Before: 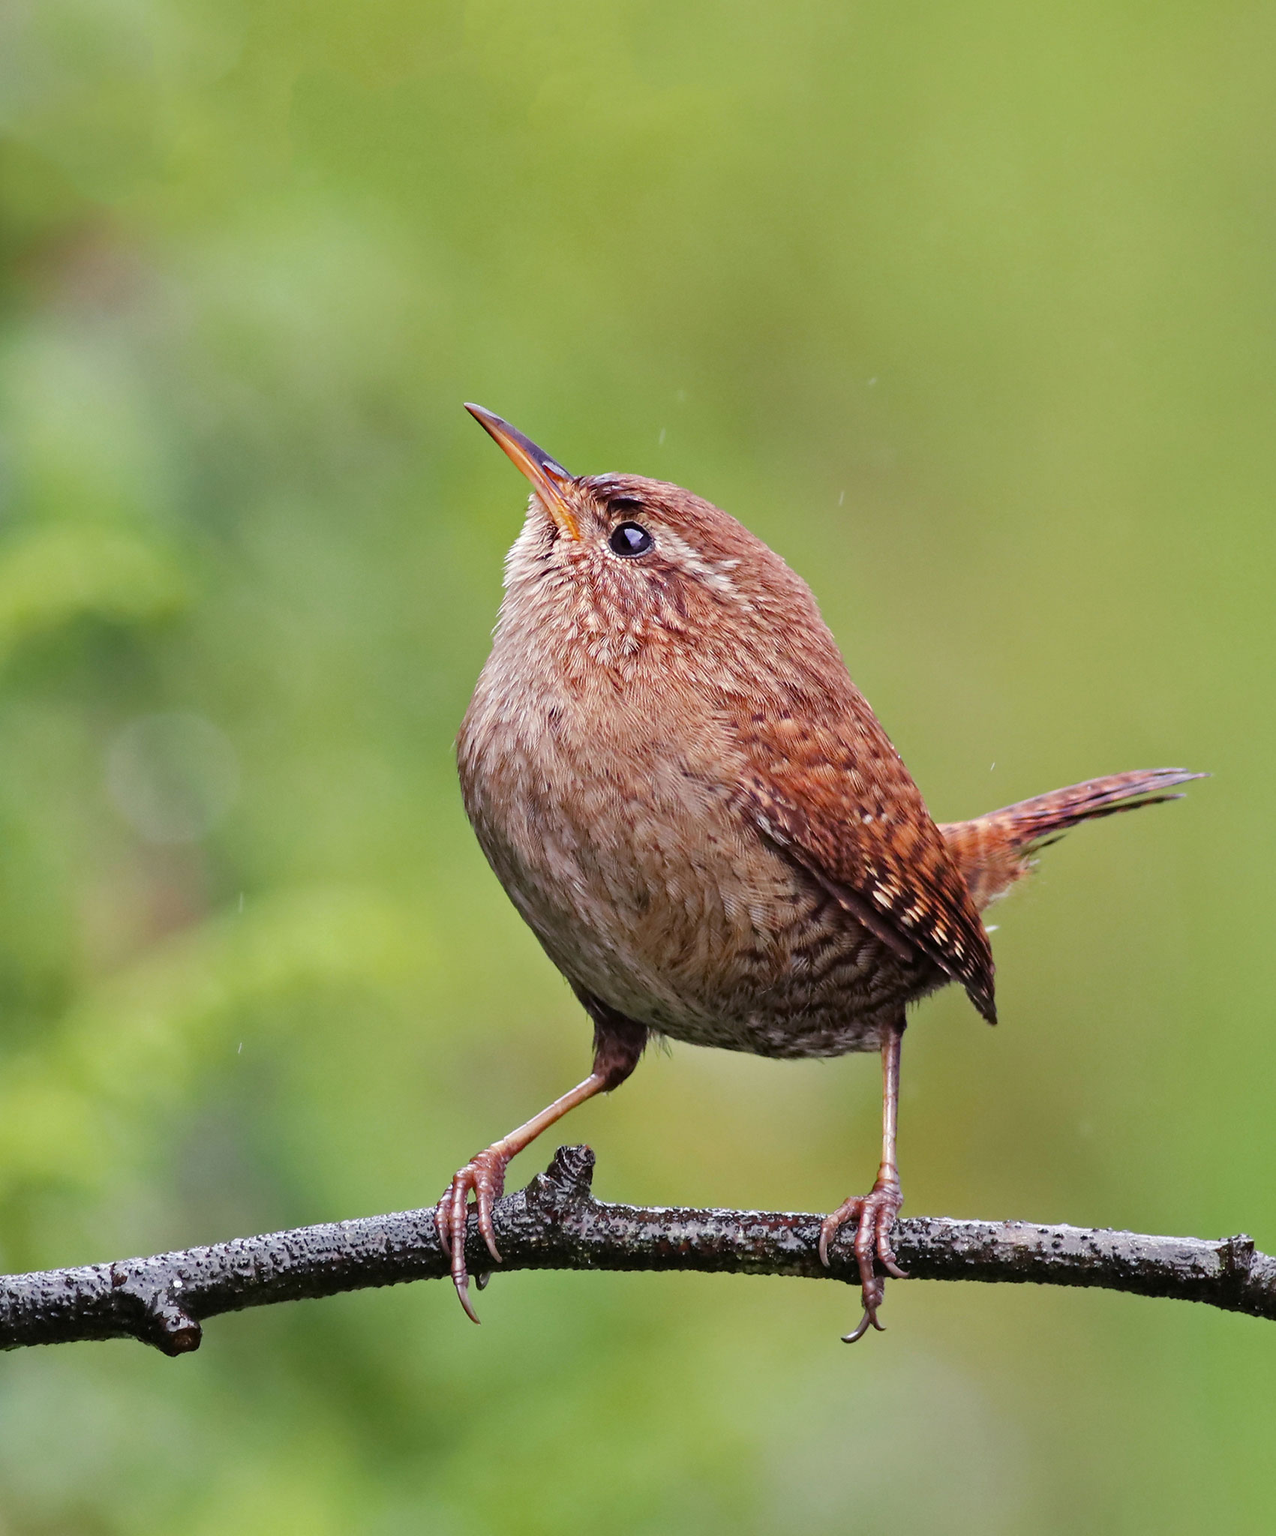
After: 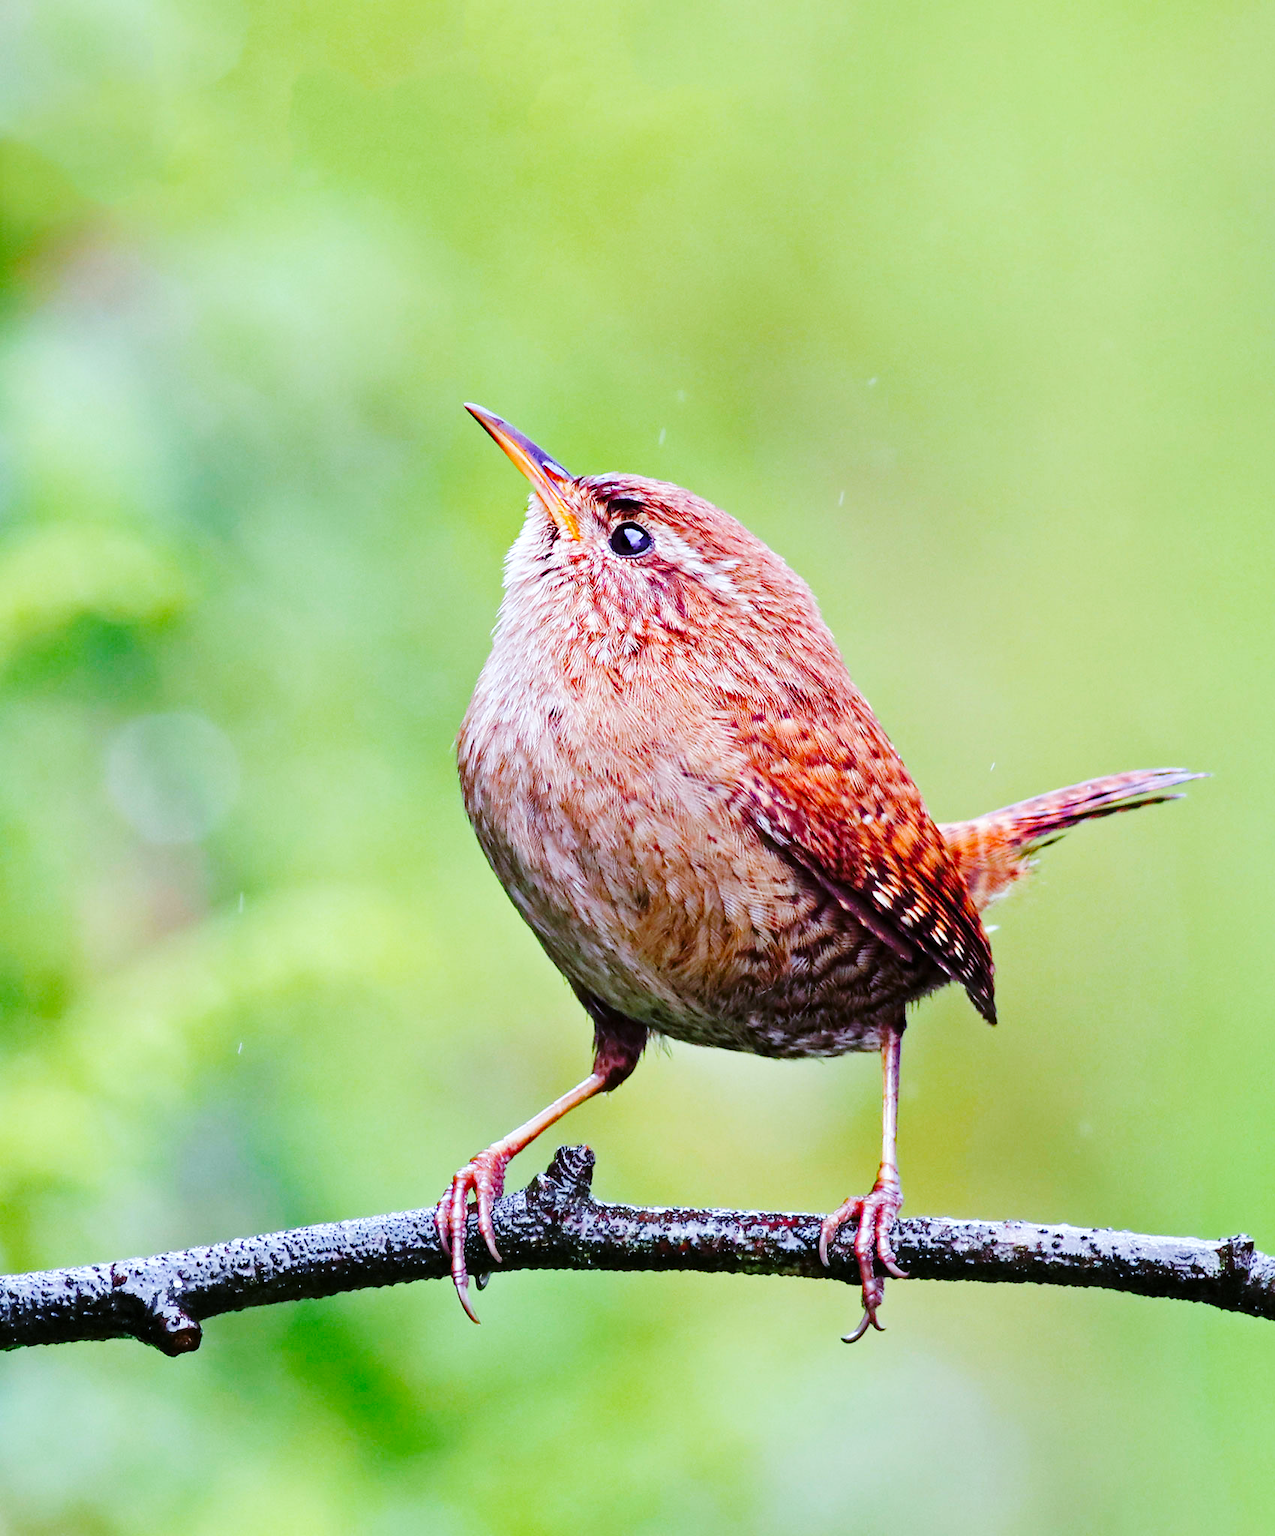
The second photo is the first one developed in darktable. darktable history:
color balance rgb: perceptual saturation grading › global saturation 35%, perceptual saturation grading › highlights -30%, perceptual saturation grading › shadows 35%, perceptual brilliance grading › global brilliance 3%, perceptual brilliance grading › highlights -3%, perceptual brilliance grading › shadows 3%
base curve: curves: ch0 [(0, 0) (0.036, 0.025) (0.121, 0.166) (0.206, 0.329) (0.605, 0.79) (1, 1)], preserve colors none
exposure: black level correction 0.001, exposure 0.3 EV, compensate highlight preservation false
color calibration: x 0.38, y 0.391, temperature 4086.74 K
